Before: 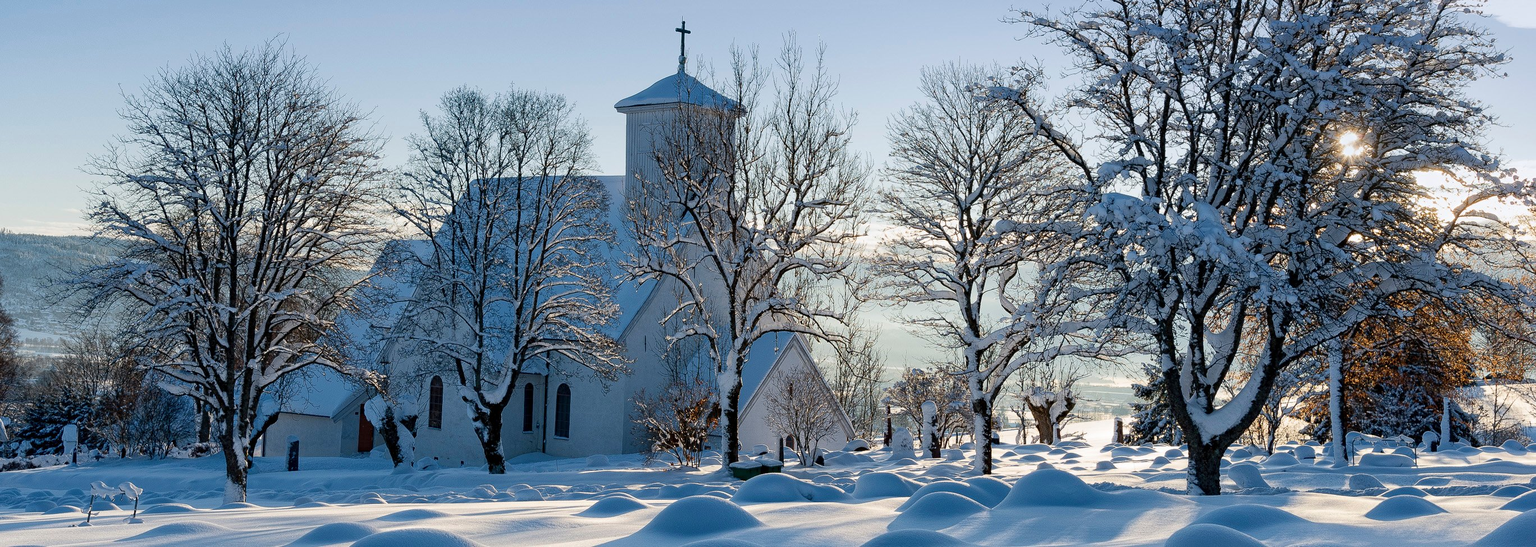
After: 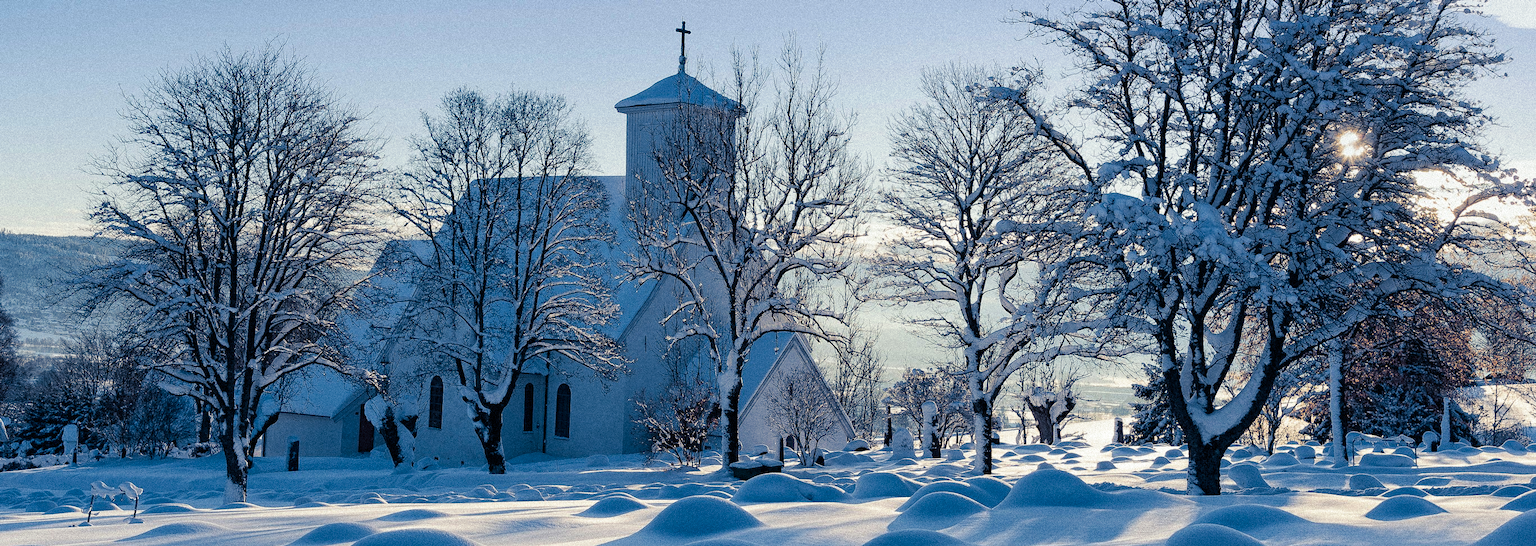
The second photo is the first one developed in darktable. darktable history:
split-toning: shadows › hue 226.8°, shadows › saturation 0.84
grain: strength 35%, mid-tones bias 0%
